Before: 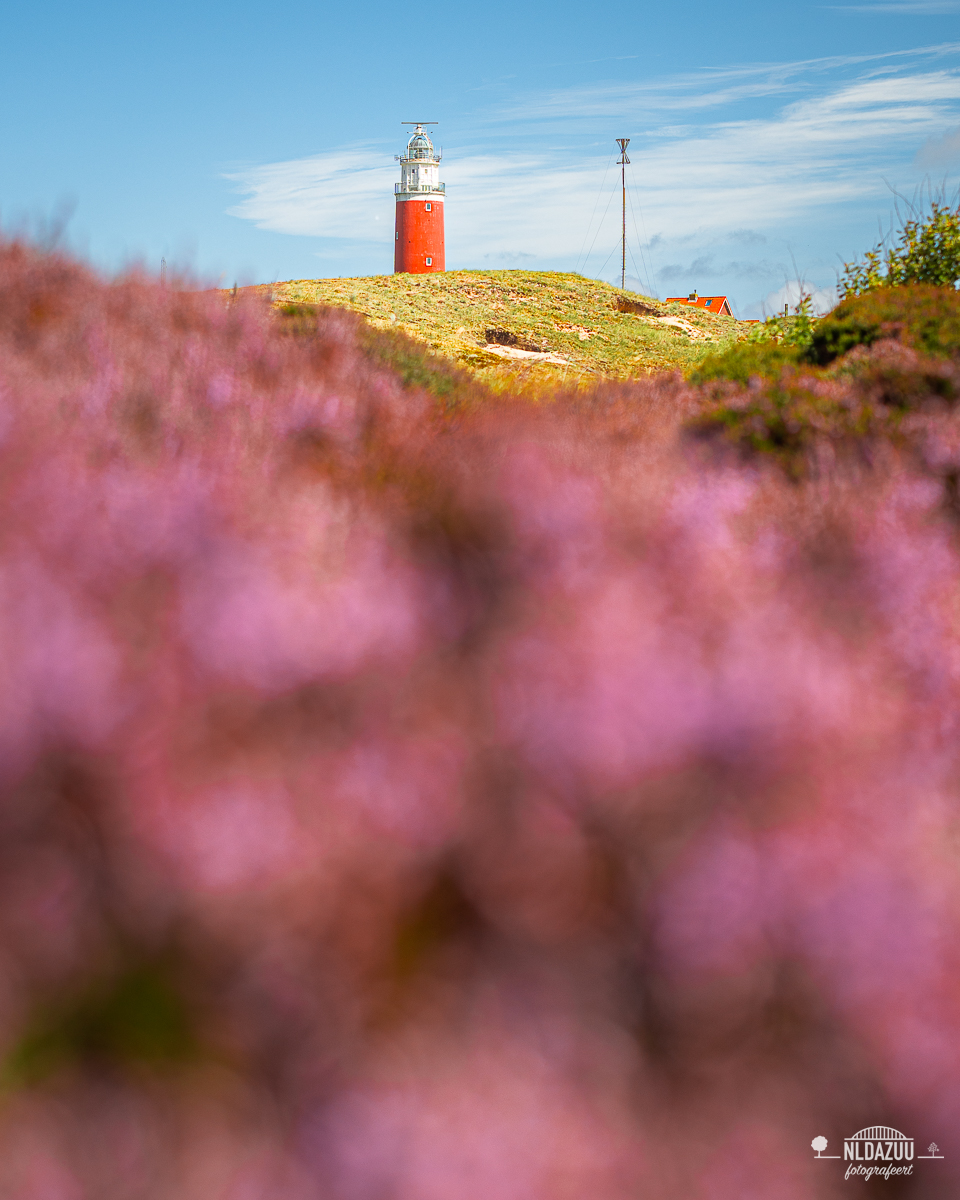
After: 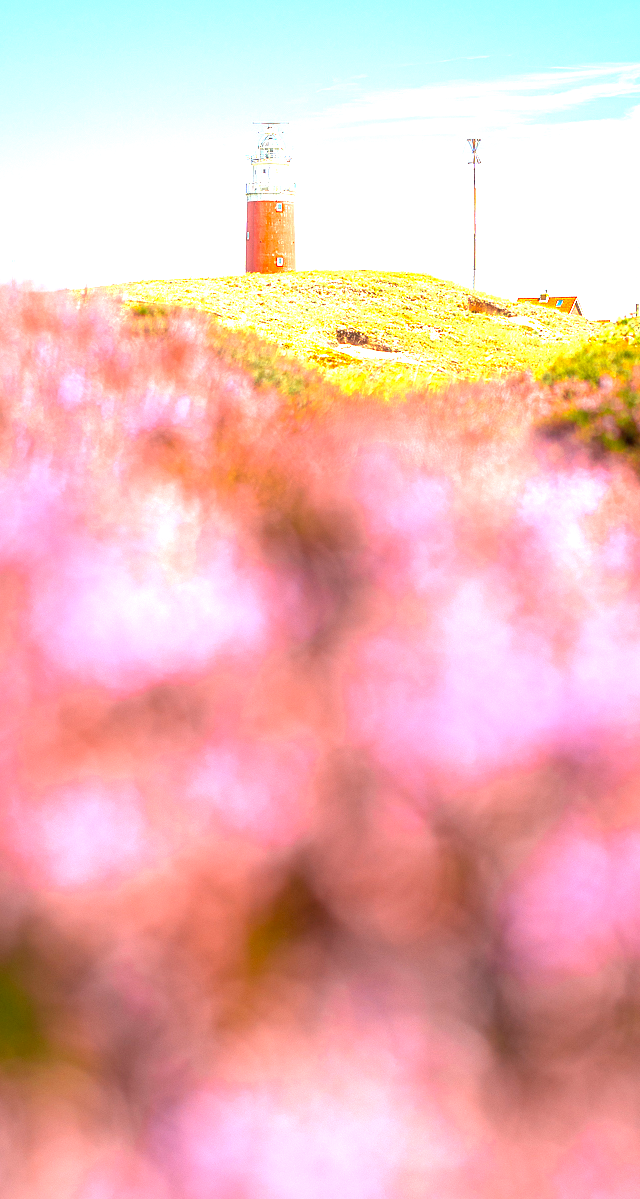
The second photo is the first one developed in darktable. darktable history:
exposure: black level correction 0.001, exposure 1.84 EV, compensate highlight preservation false
crop and rotate: left 15.546%, right 17.787%
